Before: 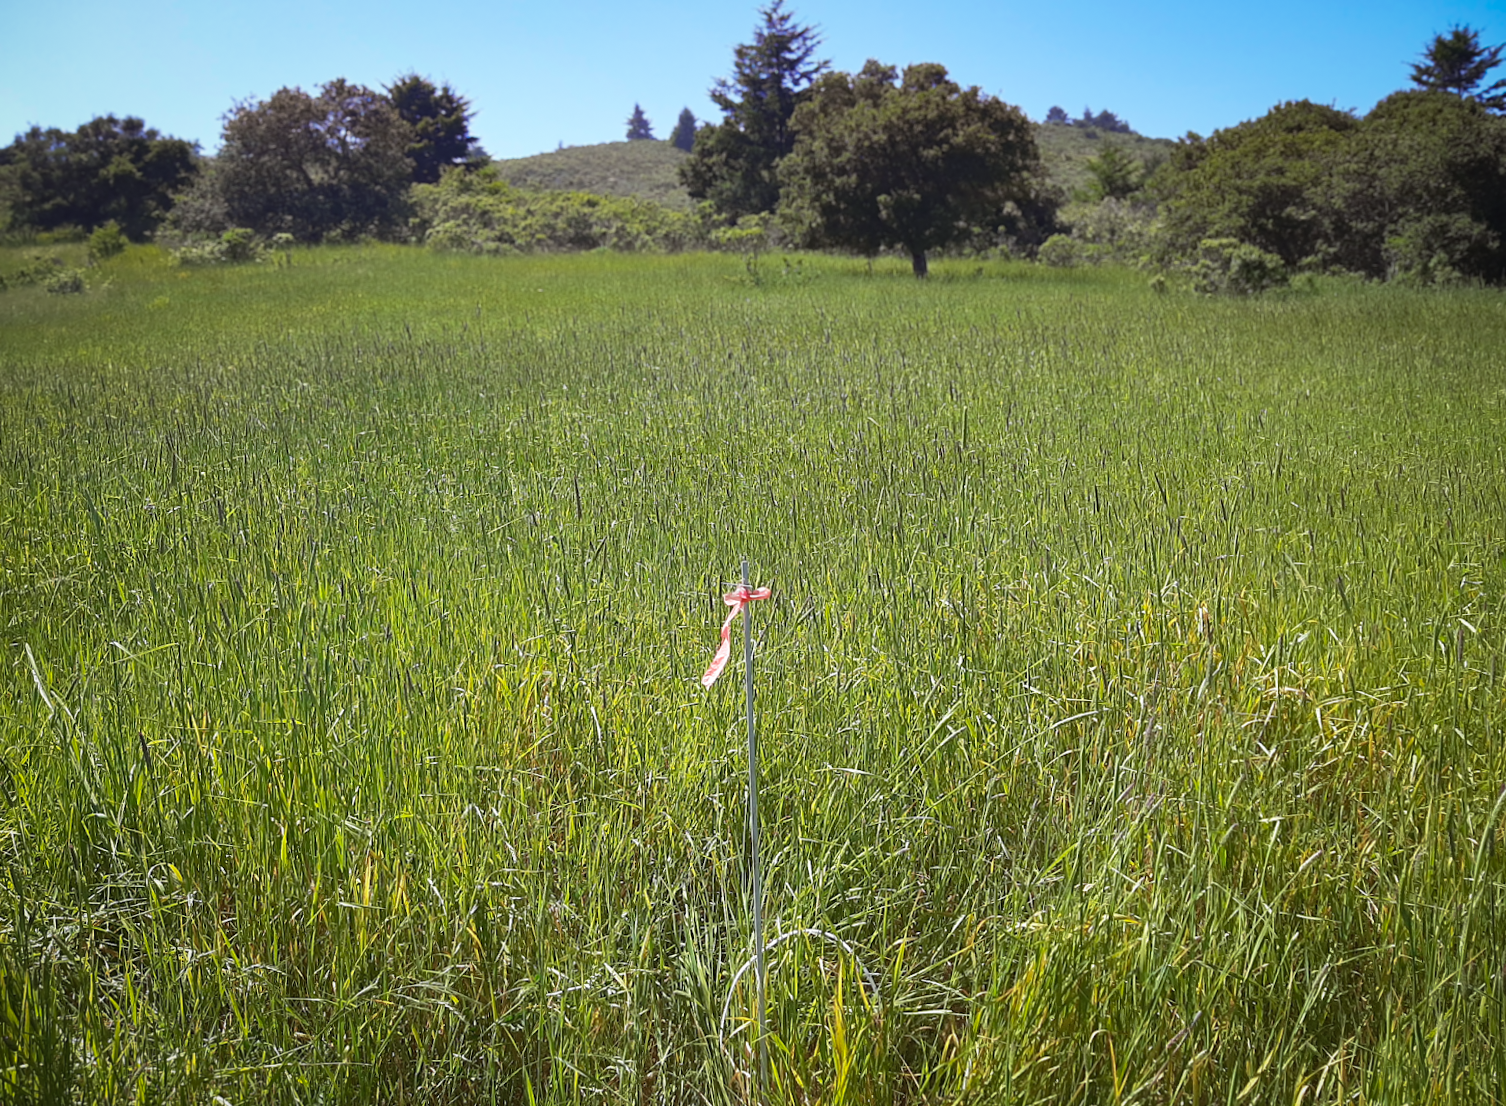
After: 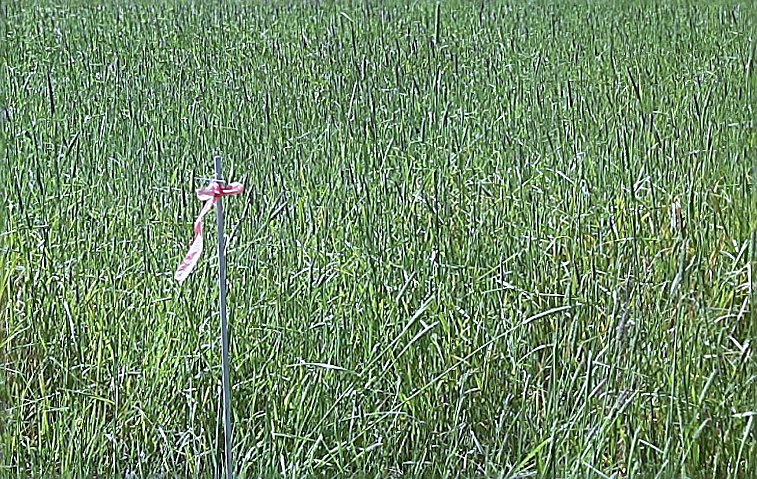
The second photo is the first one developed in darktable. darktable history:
color contrast: blue-yellow contrast 0.7
tone equalizer: on, module defaults
crop: left 35.03%, top 36.625%, right 14.663%, bottom 20.057%
white balance: red 0.871, blue 1.249
sharpen: amount 0.901
